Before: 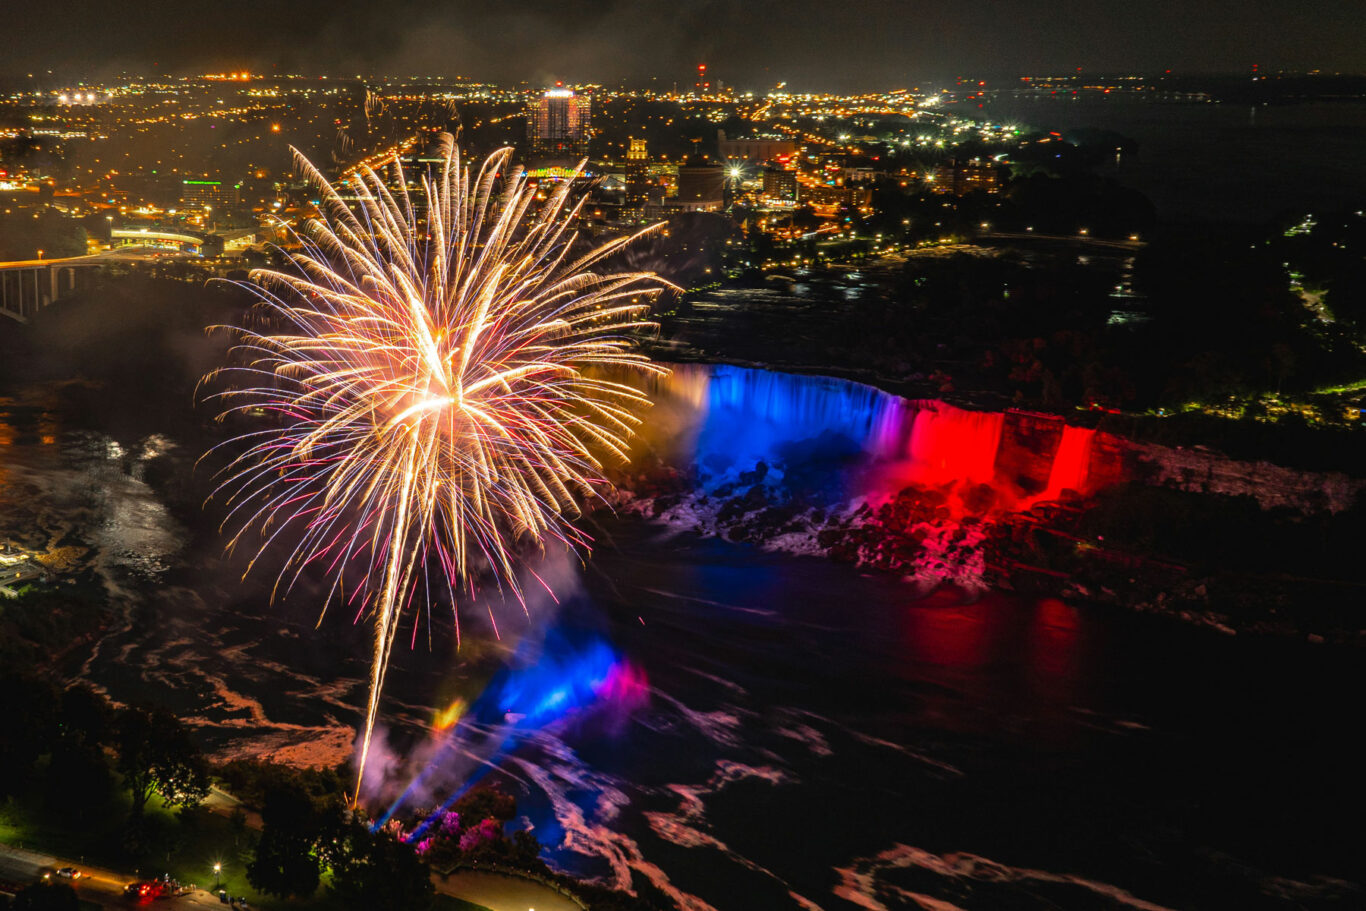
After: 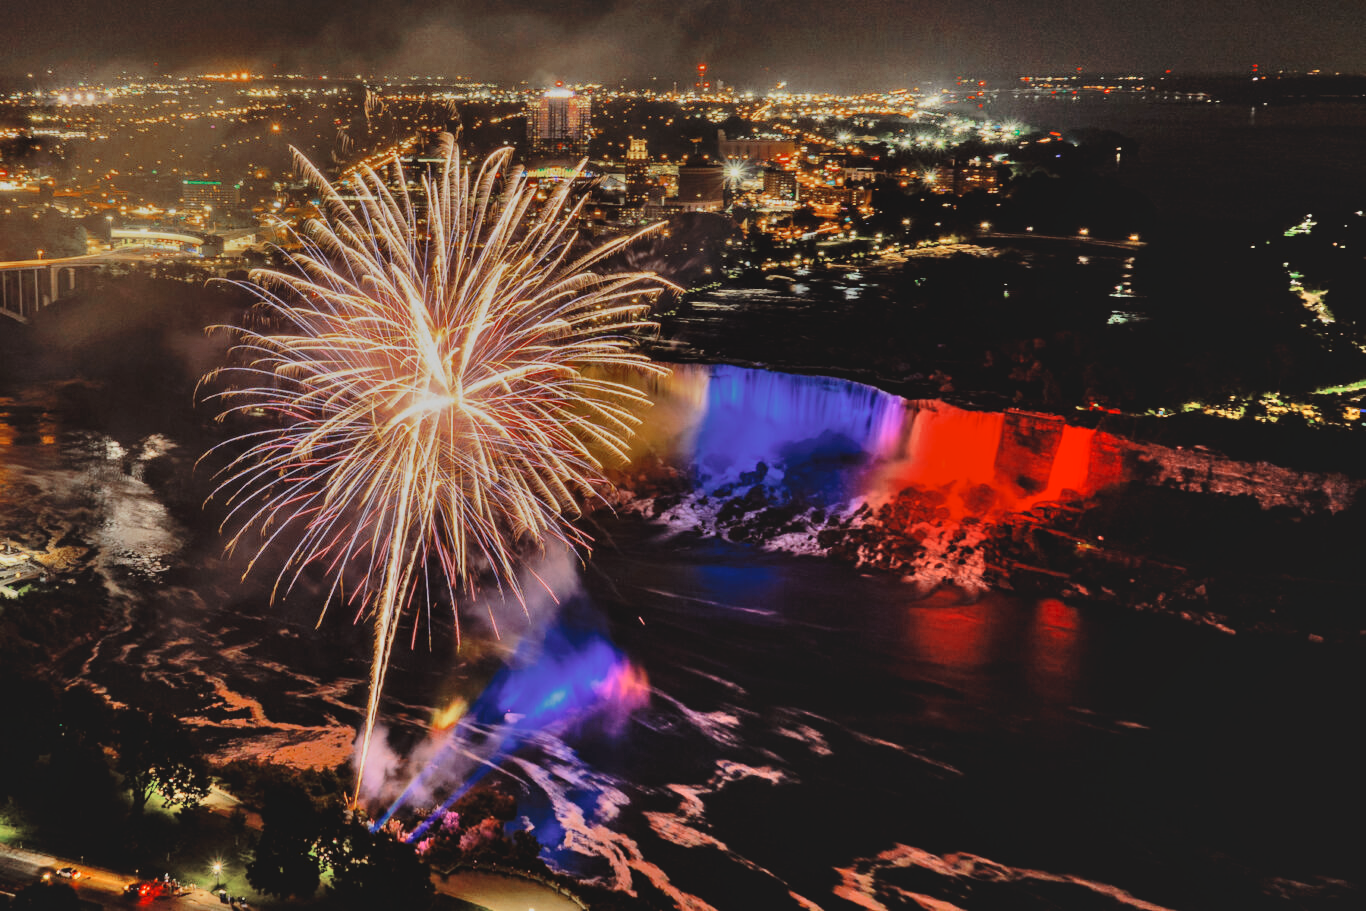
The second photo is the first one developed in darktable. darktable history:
color zones: curves: ch0 [(0, 0.5) (0.125, 0.4) (0.25, 0.5) (0.375, 0.4) (0.5, 0.4) (0.625, 0.35) (0.75, 0.35) (0.875, 0.5)]; ch1 [(0, 0.35) (0.125, 0.45) (0.25, 0.35) (0.375, 0.35) (0.5, 0.35) (0.625, 0.35) (0.75, 0.45) (0.875, 0.35)]; ch2 [(0, 0.6) (0.125, 0.5) (0.25, 0.5) (0.375, 0.6) (0.5, 0.6) (0.625, 0.5) (0.75, 0.5) (0.875, 0.5)]
exposure: exposure 0.191 EV, compensate highlight preservation false
shadows and highlights: shadows 52.34, highlights -28.23, soften with gaussian
filmic rgb: black relative exposure -7.65 EV, white relative exposure 4.56 EV, hardness 3.61, color science v6 (2022)
color balance: mode lift, gamma, gain (sRGB), lift [1, 1.049, 1, 1]
tone equalizer: on, module defaults
tone curve: curves: ch0 [(0, 0) (0.003, 0.048) (0.011, 0.055) (0.025, 0.065) (0.044, 0.089) (0.069, 0.111) (0.1, 0.132) (0.136, 0.163) (0.177, 0.21) (0.224, 0.259) (0.277, 0.323) (0.335, 0.385) (0.399, 0.442) (0.468, 0.508) (0.543, 0.578) (0.623, 0.648) (0.709, 0.716) (0.801, 0.781) (0.898, 0.845) (1, 1)], preserve colors none
